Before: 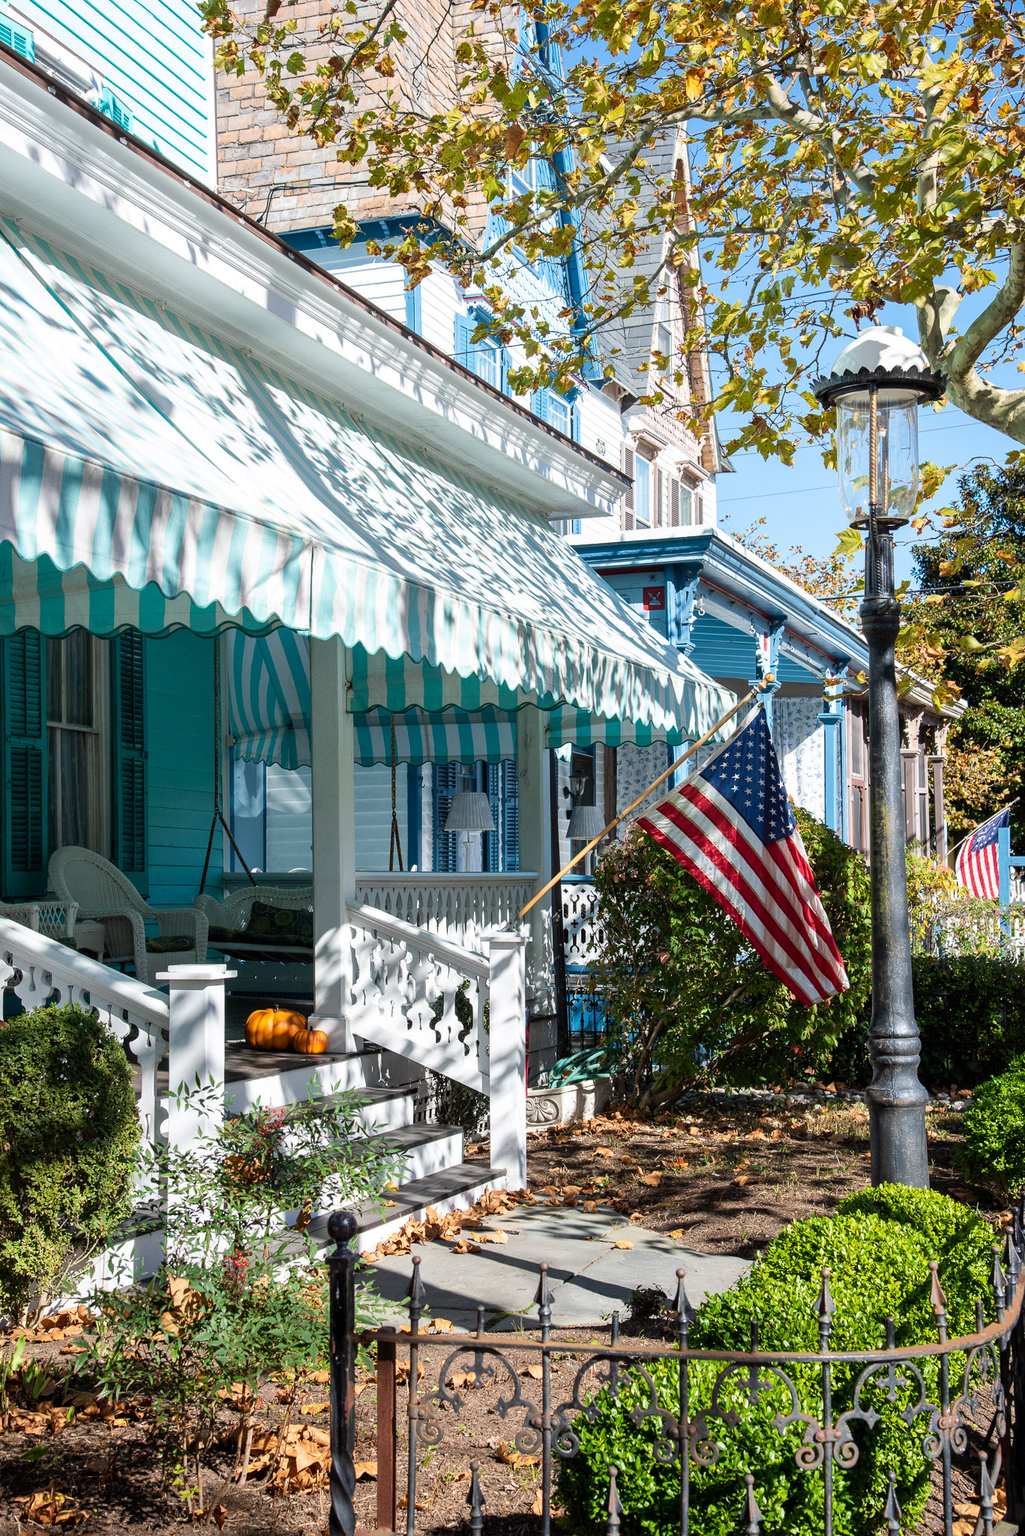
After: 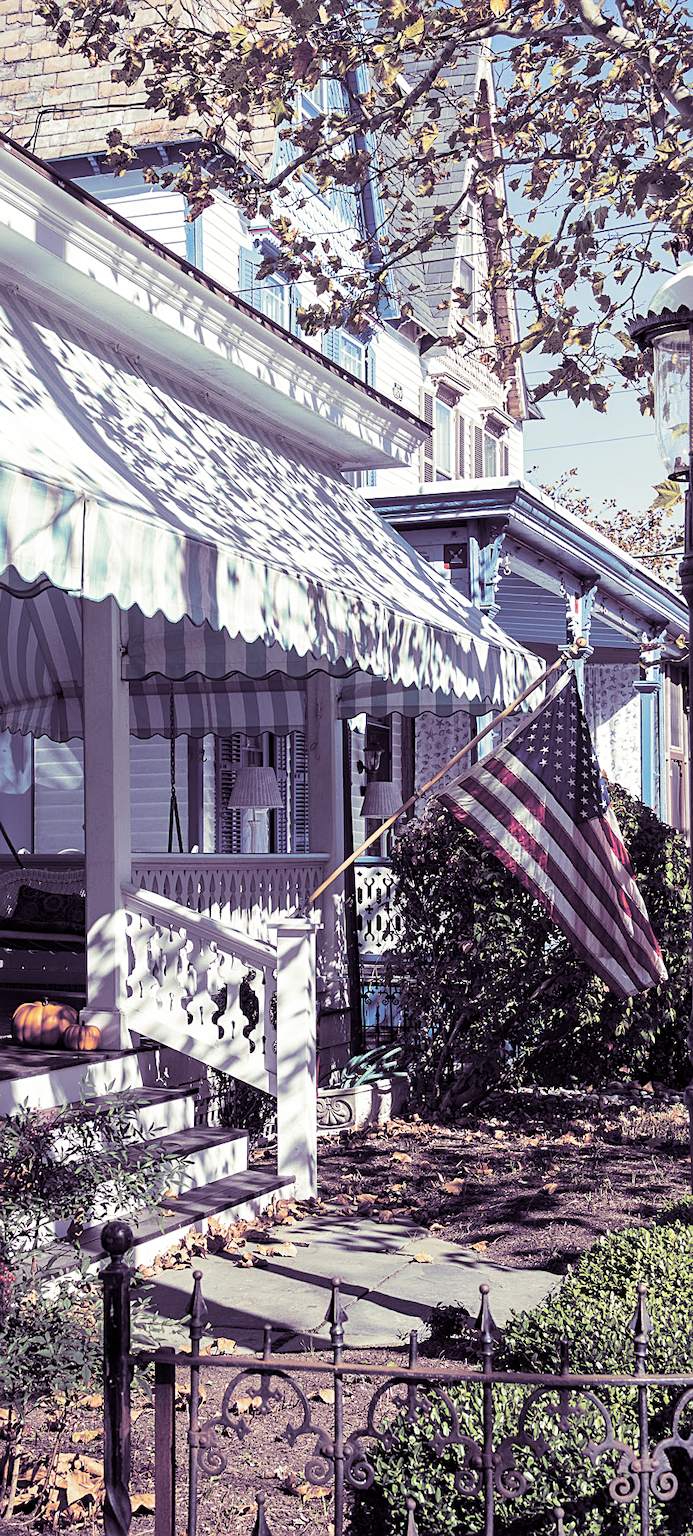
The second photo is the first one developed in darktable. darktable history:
split-toning: shadows › hue 266.4°, shadows › saturation 0.4, highlights › hue 61.2°, highlights › saturation 0.3, compress 0%
color balance rgb: perceptual saturation grading › global saturation 20%, perceptual saturation grading › highlights -50%, perceptual saturation grading › shadows 30%
crop and rotate: left 22.918%, top 5.629%, right 14.711%, bottom 2.247%
sharpen: radius 2.167, amount 0.381, threshold 0
